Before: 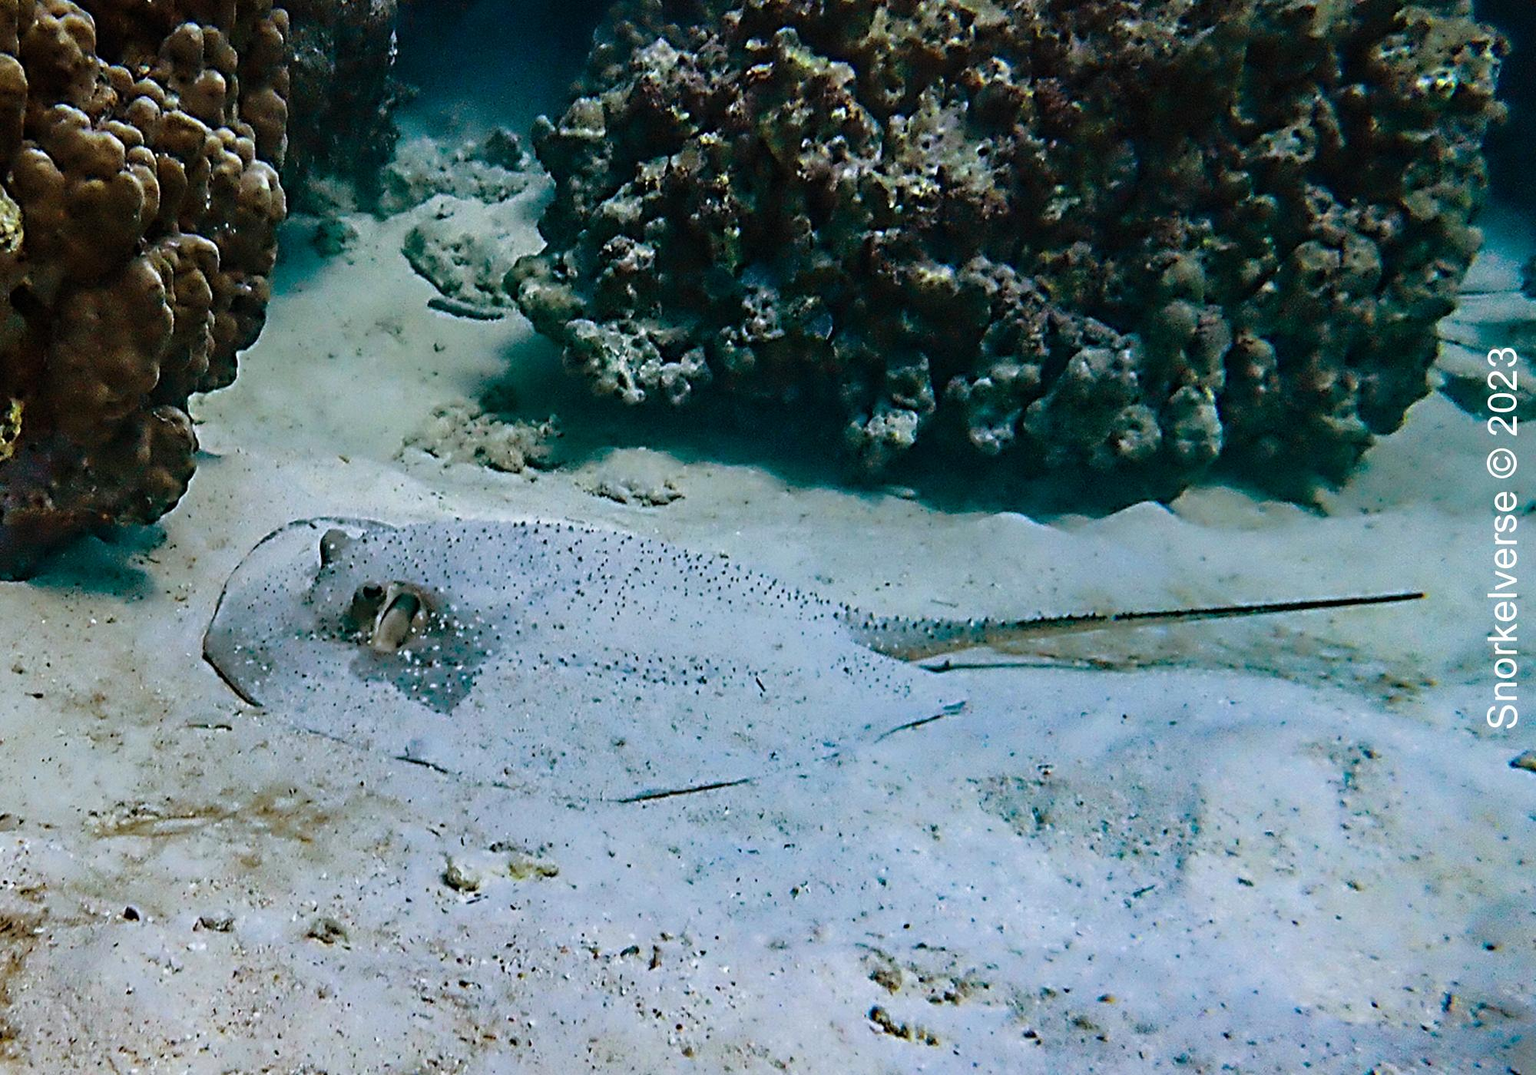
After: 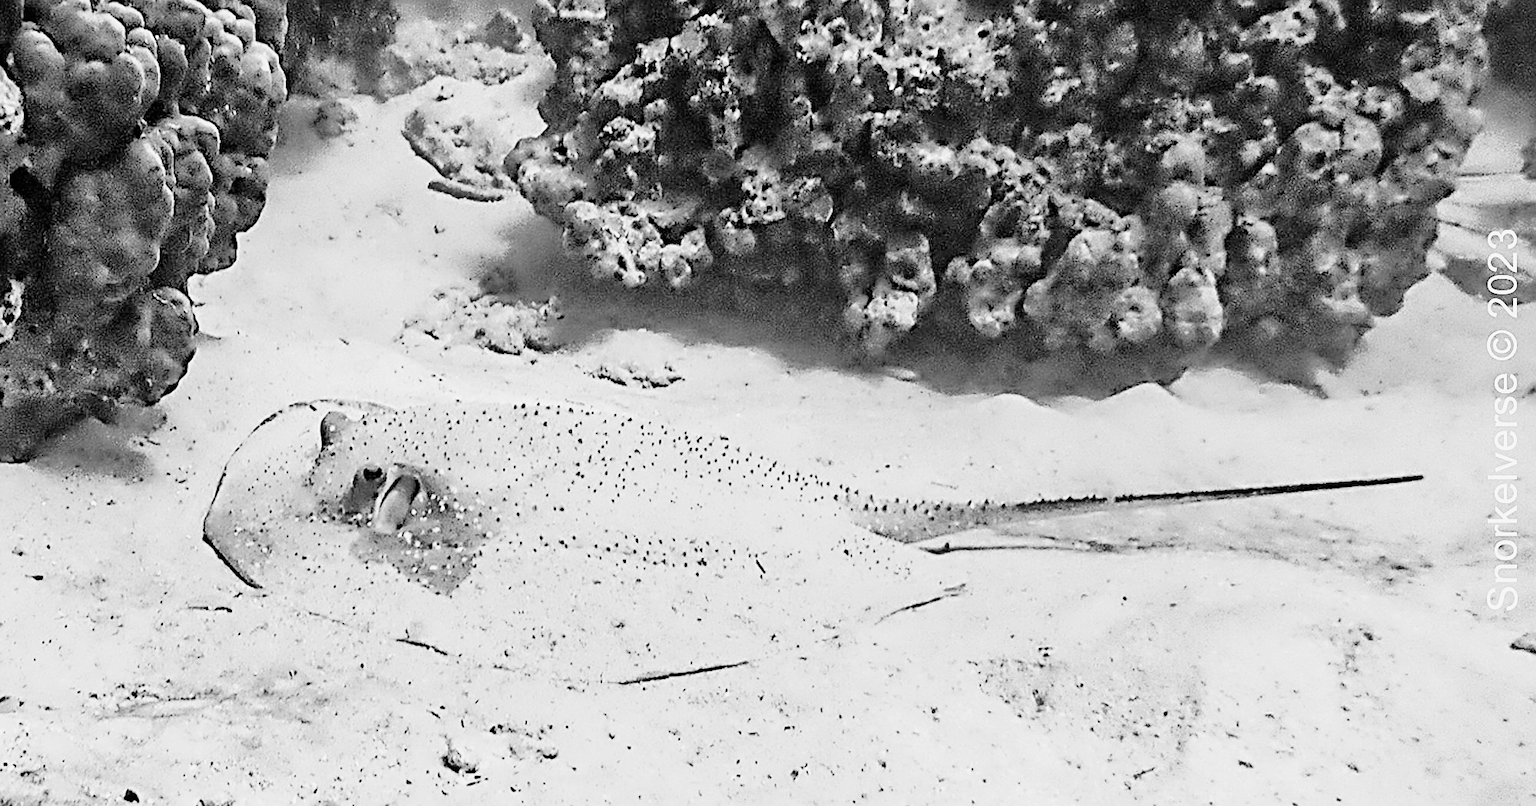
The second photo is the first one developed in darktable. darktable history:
sigmoid: skew -0.2, preserve hue 0%, red attenuation 0.1, red rotation 0.035, green attenuation 0.1, green rotation -0.017, blue attenuation 0.15, blue rotation -0.052, base primaries Rec2020
velvia: on, module defaults
exposure: black level correction 0, exposure 1.675 EV, compensate exposure bias true, compensate highlight preservation false
sharpen: on, module defaults
tone equalizer: -7 EV 0.15 EV, -6 EV 0.6 EV, -5 EV 1.15 EV, -4 EV 1.33 EV, -3 EV 1.15 EV, -2 EV 0.6 EV, -1 EV 0.15 EV, mask exposure compensation -0.5 EV
crop: top 11.038%, bottom 13.962%
monochrome: a -3.63, b -0.465
